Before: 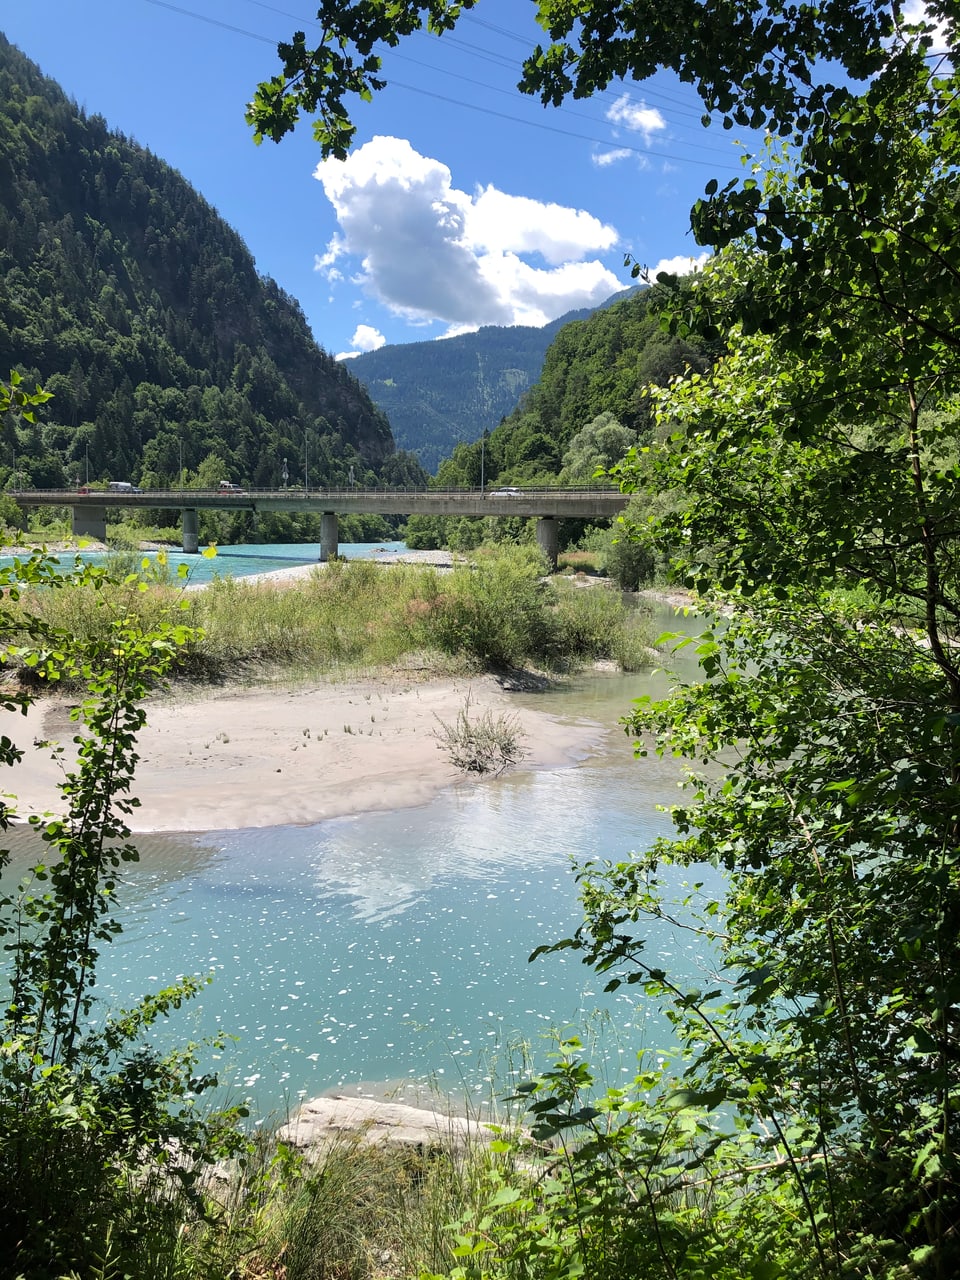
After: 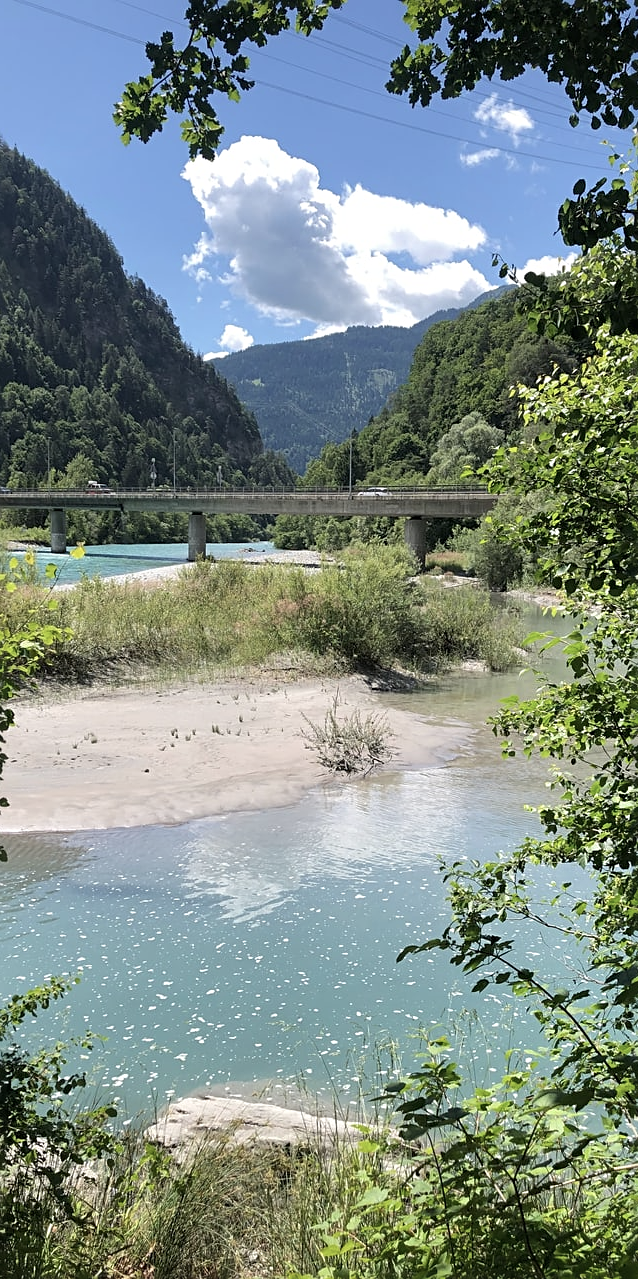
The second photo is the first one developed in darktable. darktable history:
sharpen: radius 2.528, amount 0.318
crop and rotate: left 13.796%, right 19.654%
color correction: highlights b* -0.047, saturation 0.784
